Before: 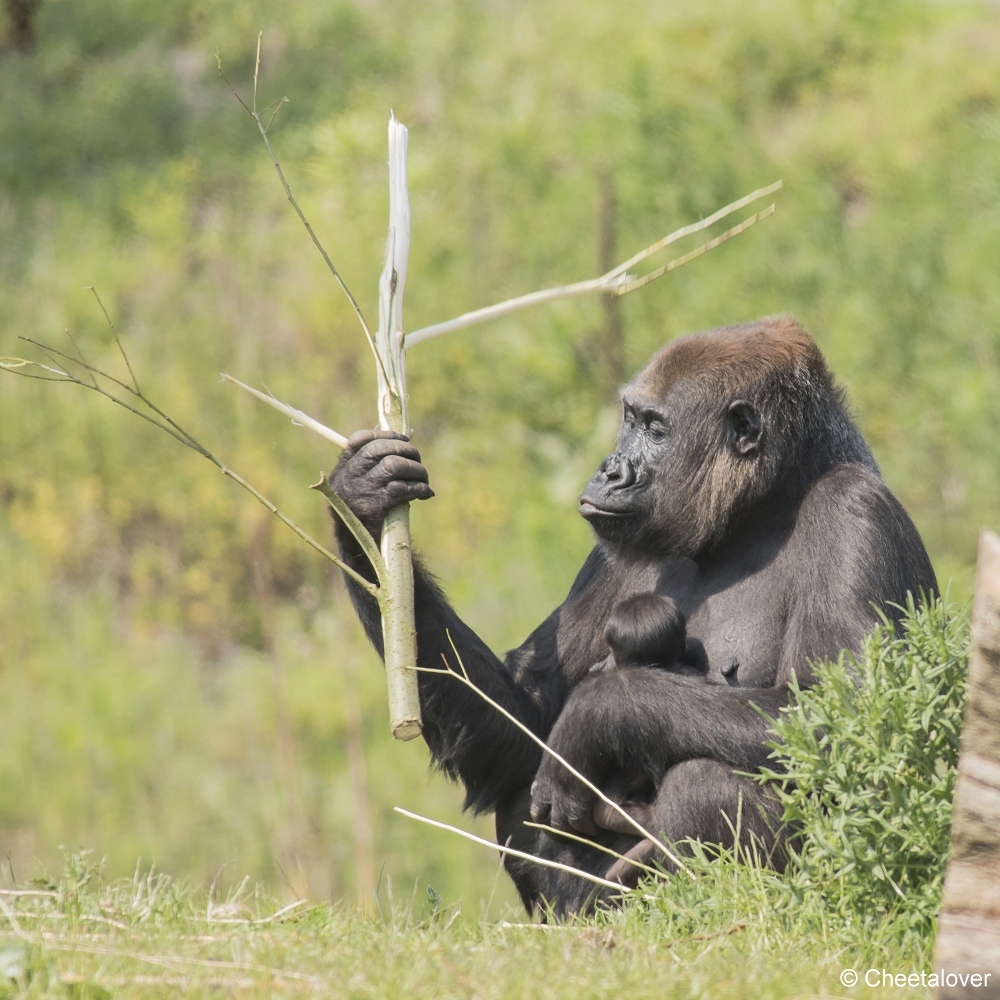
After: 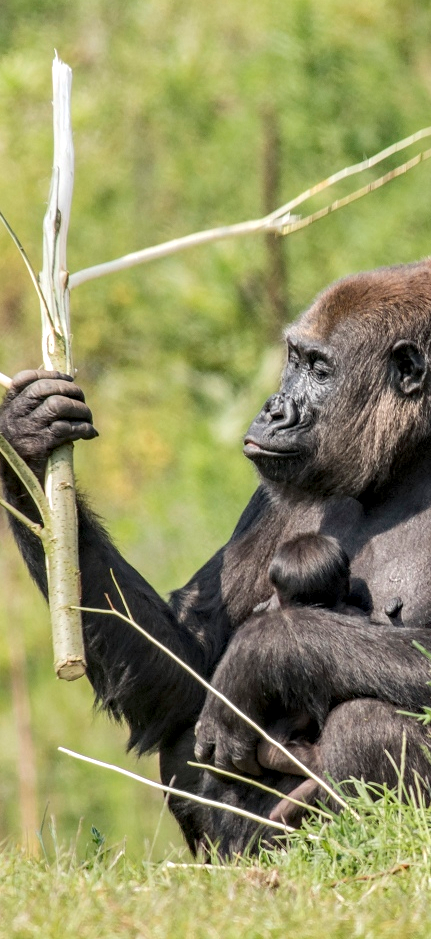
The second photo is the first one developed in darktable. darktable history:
haze removal: compatibility mode true, adaptive false
crop: left 33.662%, top 6.032%, right 23.145%
local contrast: detail 150%
